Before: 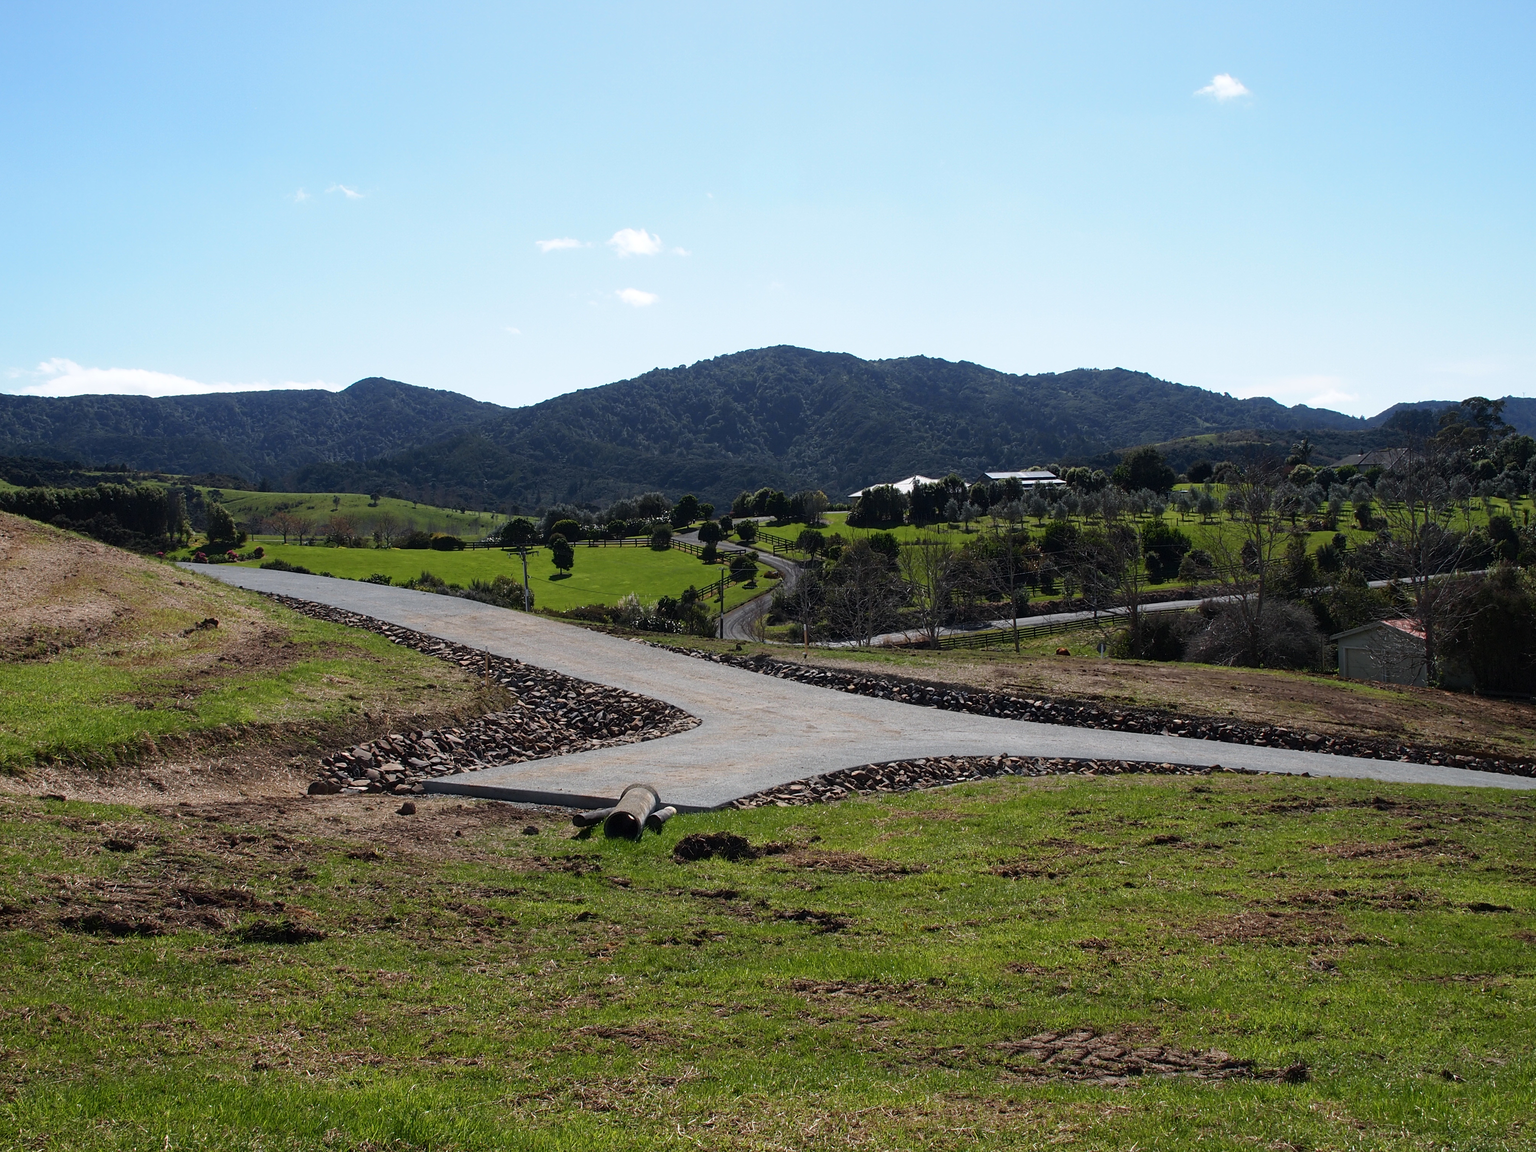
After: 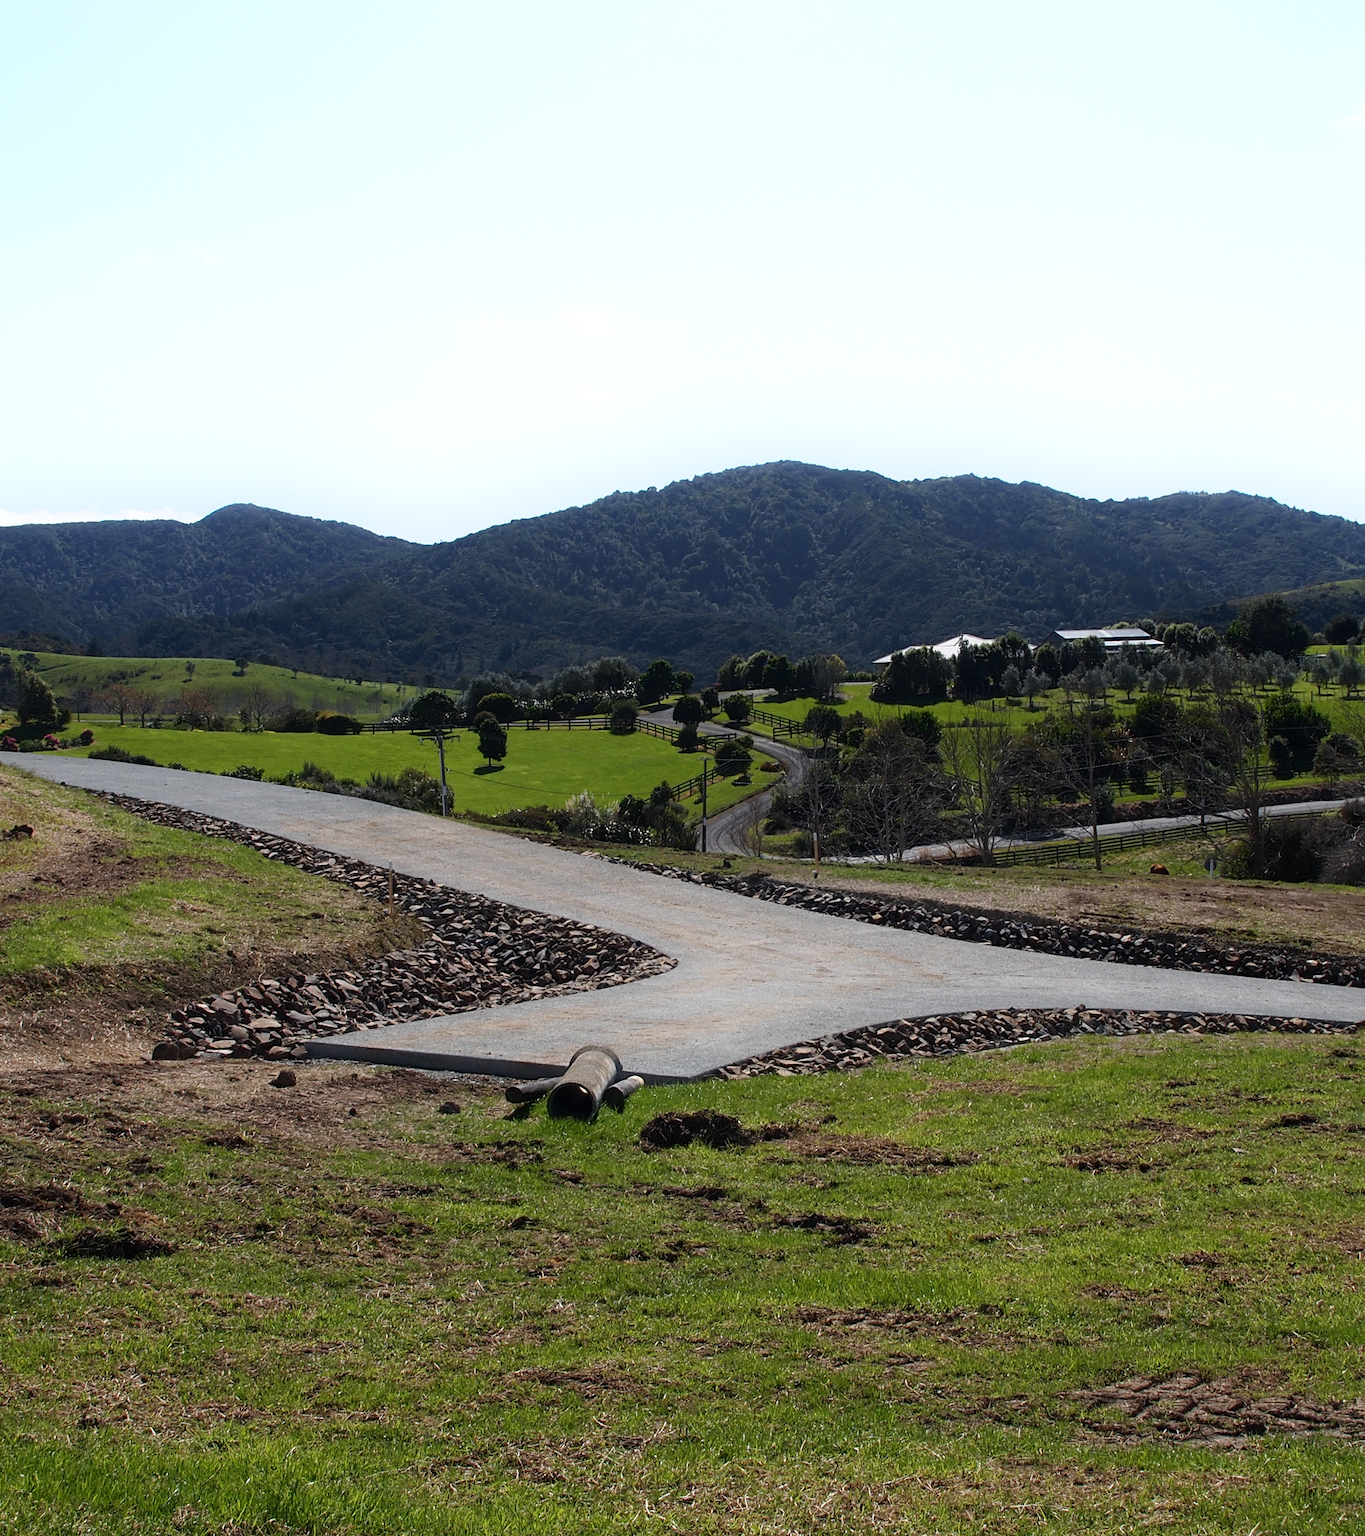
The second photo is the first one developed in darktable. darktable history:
grain: coarseness 0.09 ISO, strength 10%
shadows and highlights: shadows -21.3, highlights 100, soften with gaussian
crop and rotate: left 12.648%, right 20.685%
